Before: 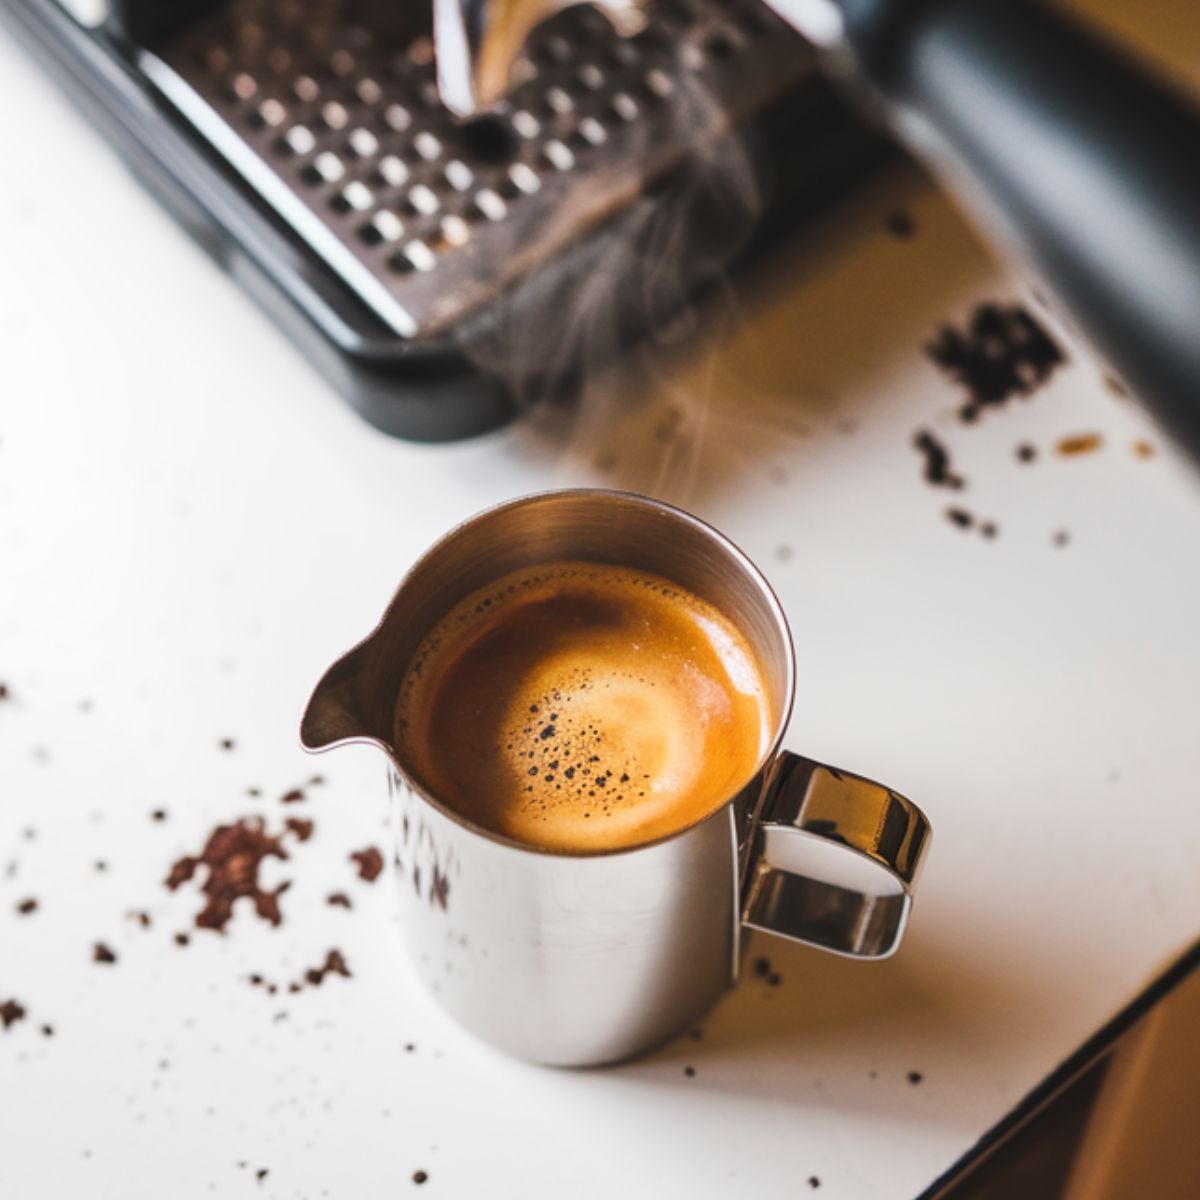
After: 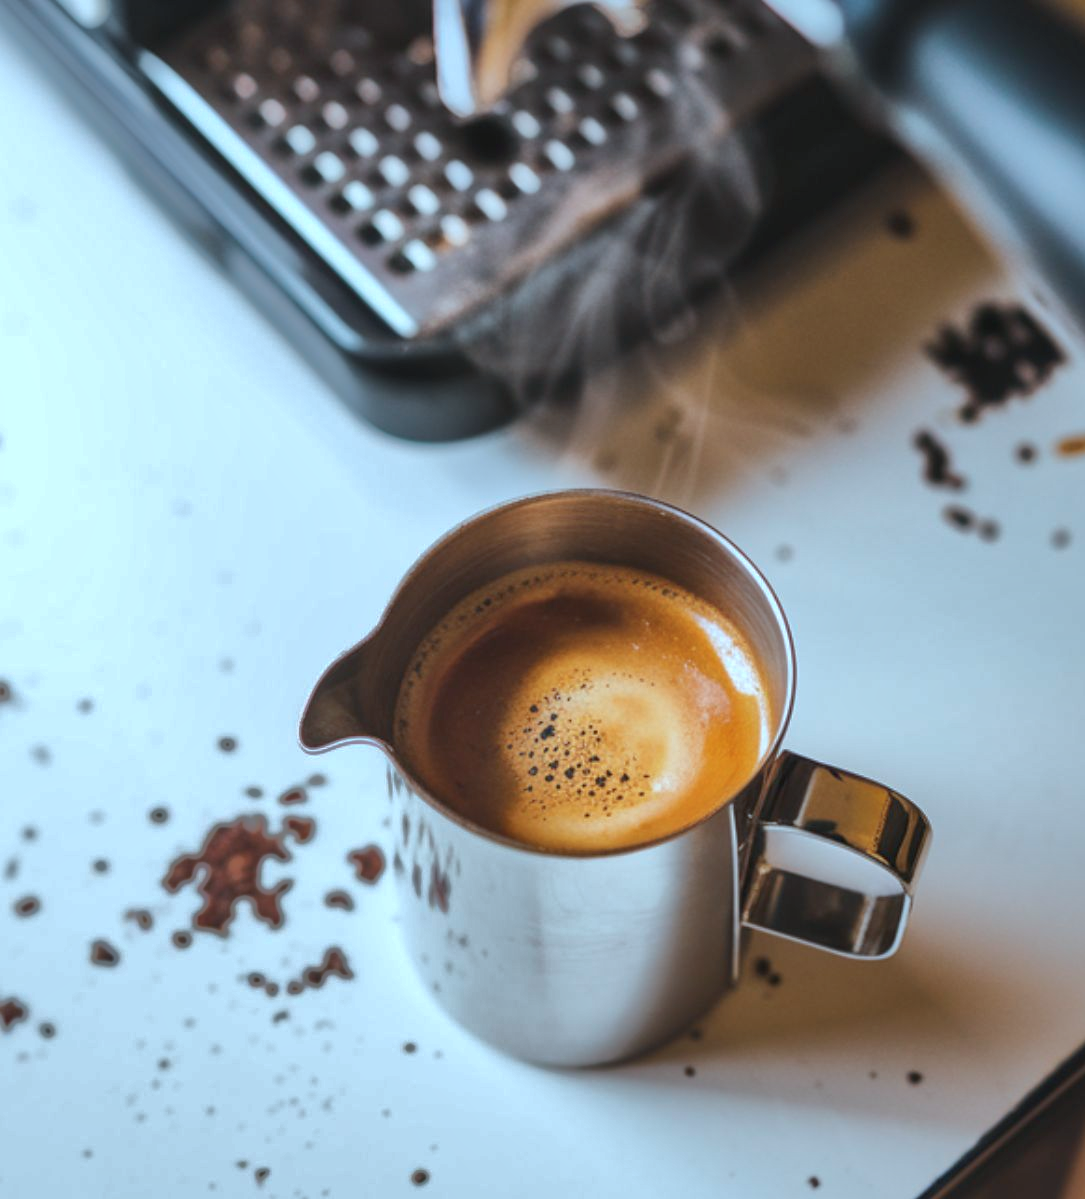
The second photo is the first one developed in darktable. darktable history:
crop: right 9.509%, bottom 0.031%
local contrast: mode bilateral grid, contrast 20, coarseness 50, detail 132%, midtone range 0.2
shadows and highlights: shadows 40, highlights -60
color correction: highlights a* -10.69, highlights b* -19.19
